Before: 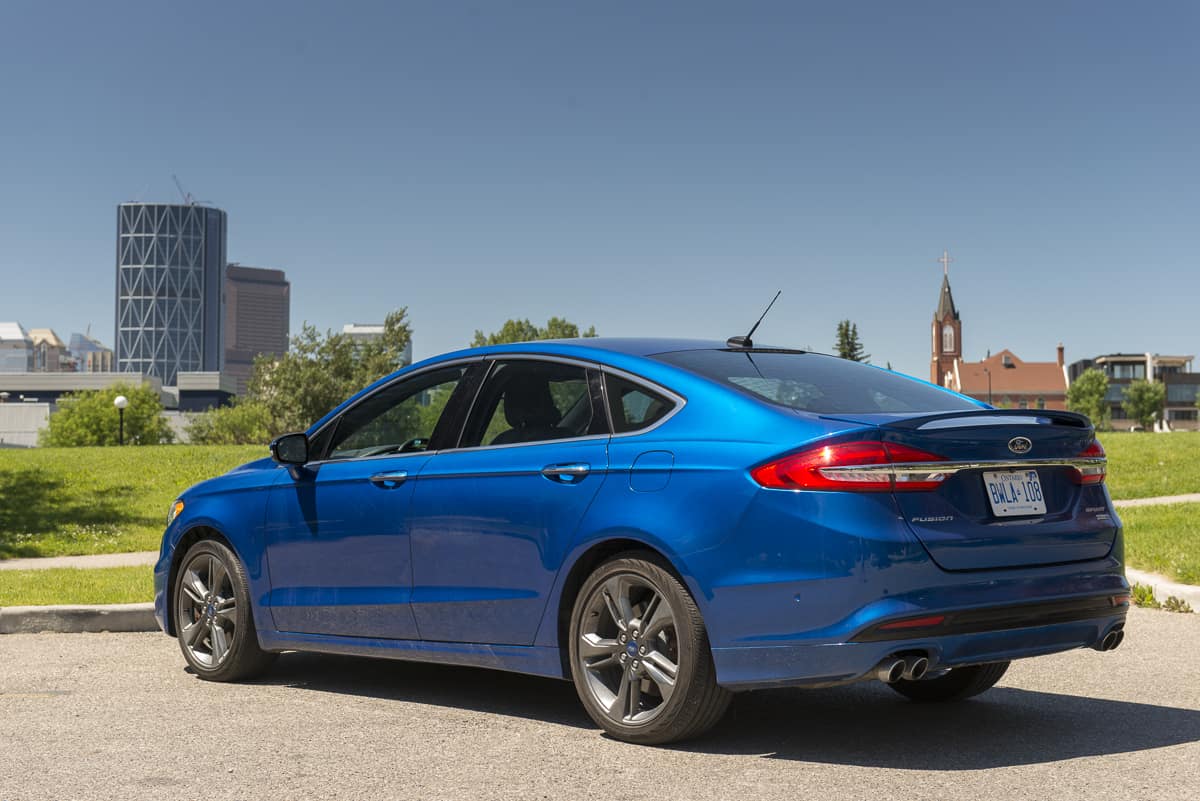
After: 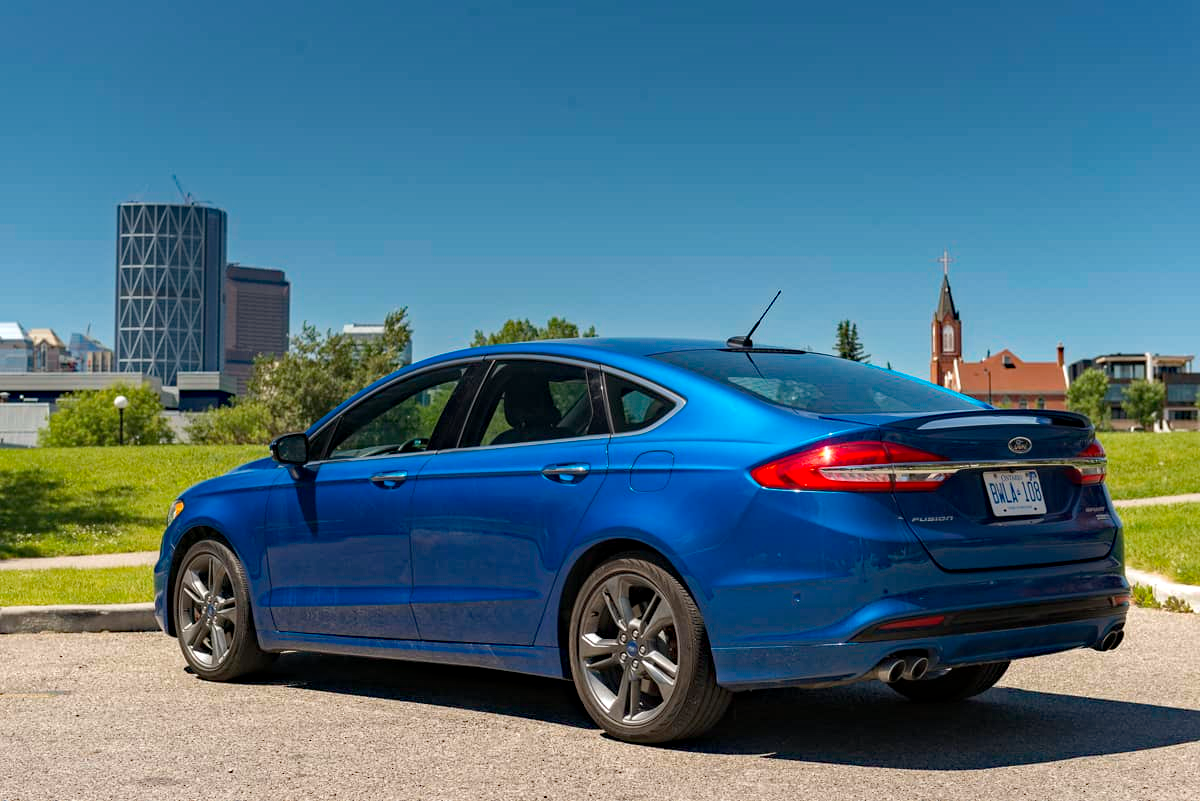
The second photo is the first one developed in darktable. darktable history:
haze removal: strength 0.486, distance 0.424, compatibility mode true, adaptive false
